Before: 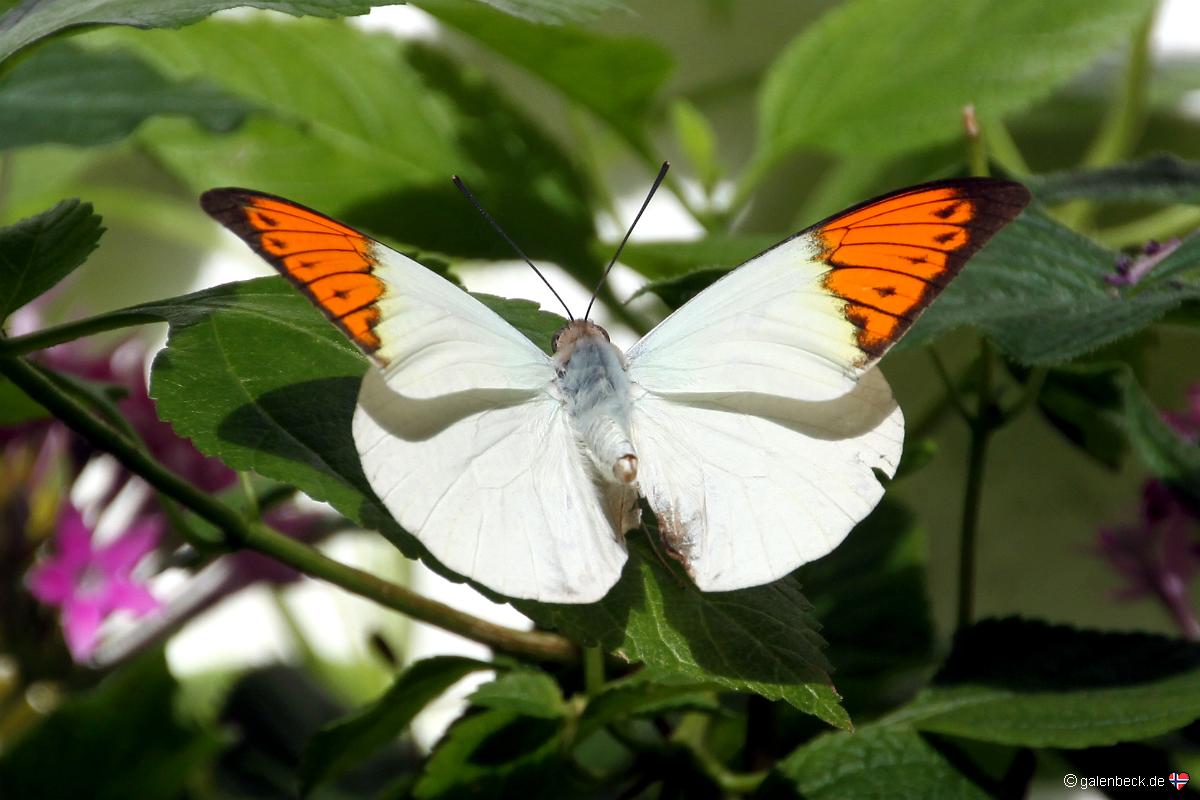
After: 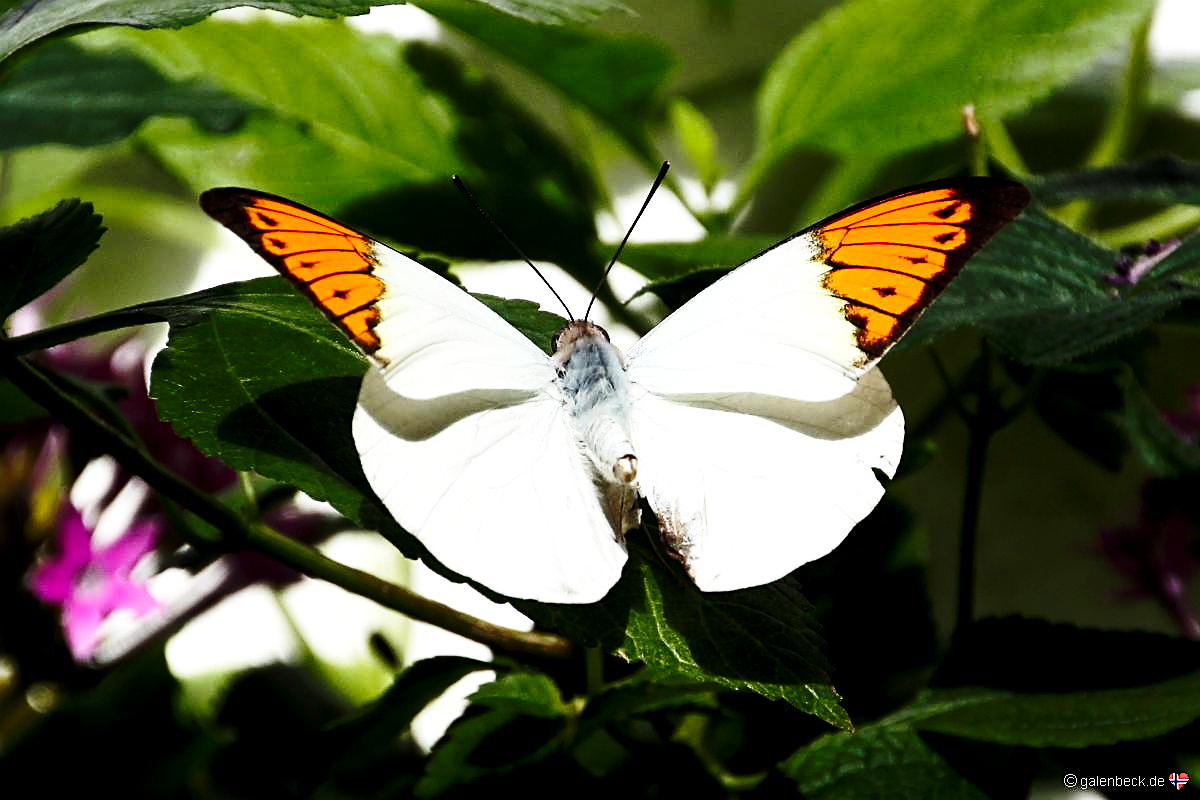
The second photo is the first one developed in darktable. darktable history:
sharpen: on, module defaults
tone equalizer: -8 EV -1.08 EV, -7 EV -1.01 EV, -6 EV -0.867 EV, -5 EV -0.578 EV, -3 EV 0.578 EV, -2 EV 0.867 EV, -1 EV 1.01 EV, +0 EV 1.08 EV, edges refinement/feathering 500, mask exposure compensation -1.57 EV, preserve details no
base curve: curves: ch0 [(0, 0) (0.028, 0.03) (0.121, 0.232) (0.46, 0.748) (0.859, 0.968) (1, 1)], preserve colors none
exposure: black level correction 0.009, exposure -0.637 EV, compensate highlight preservation false
